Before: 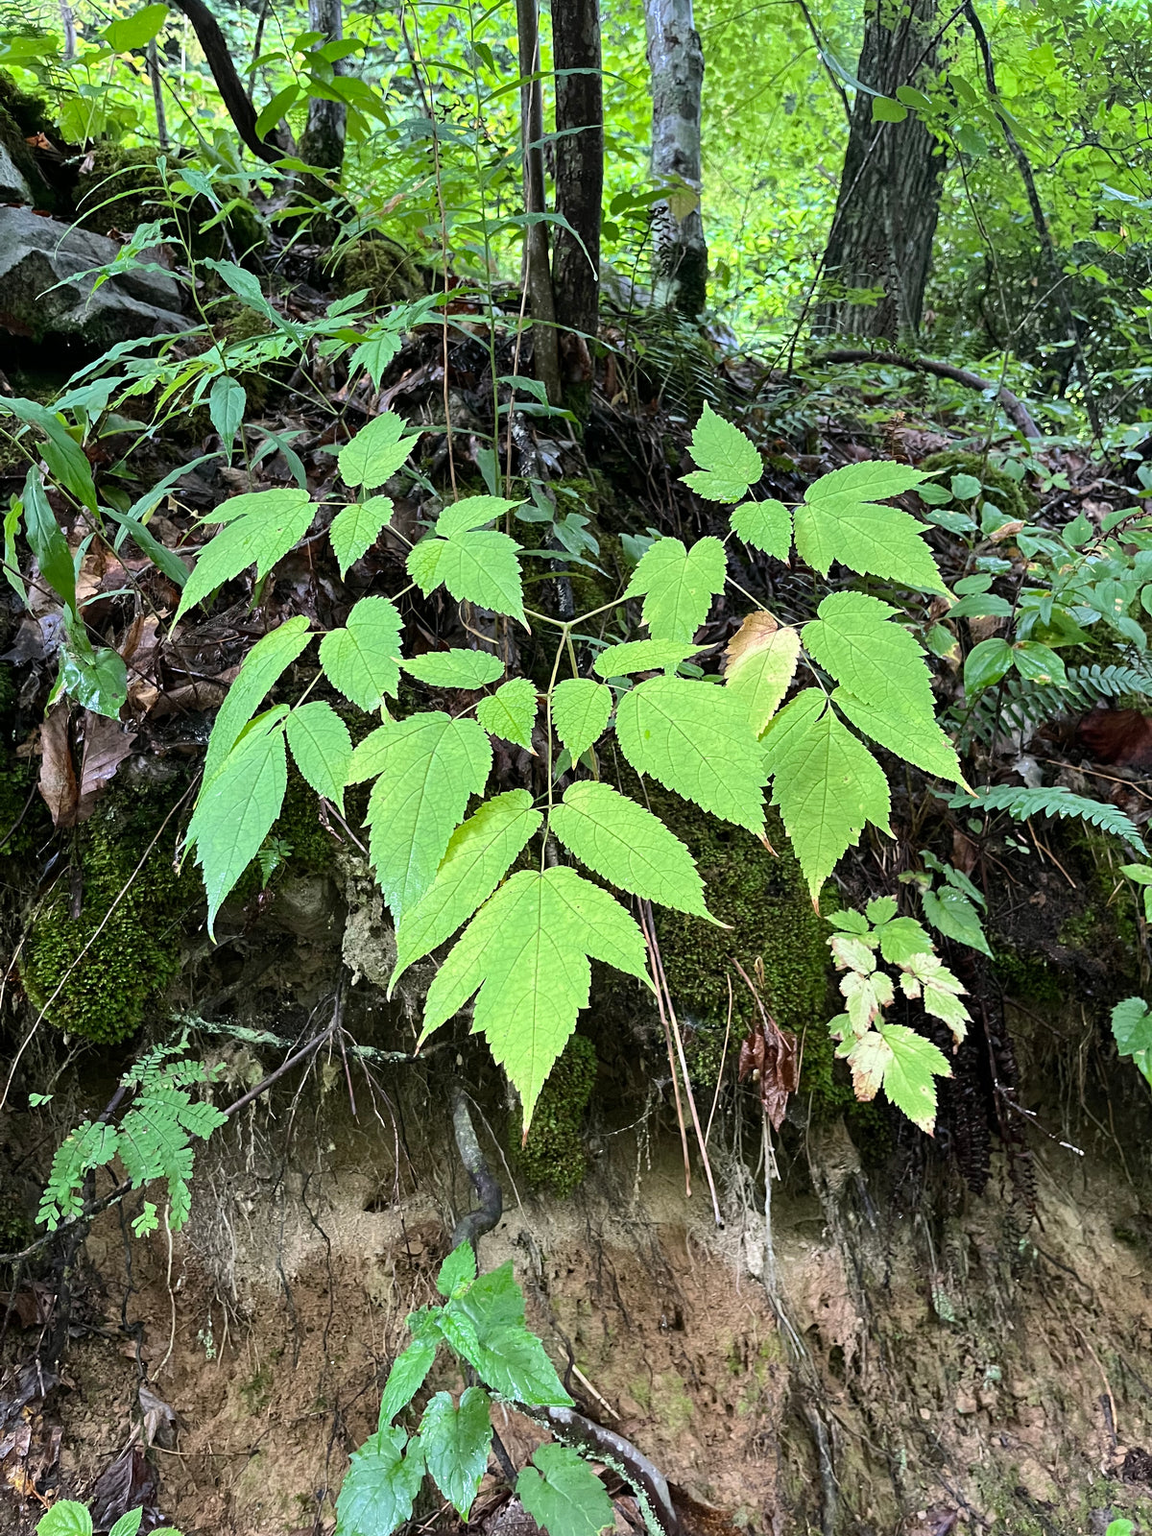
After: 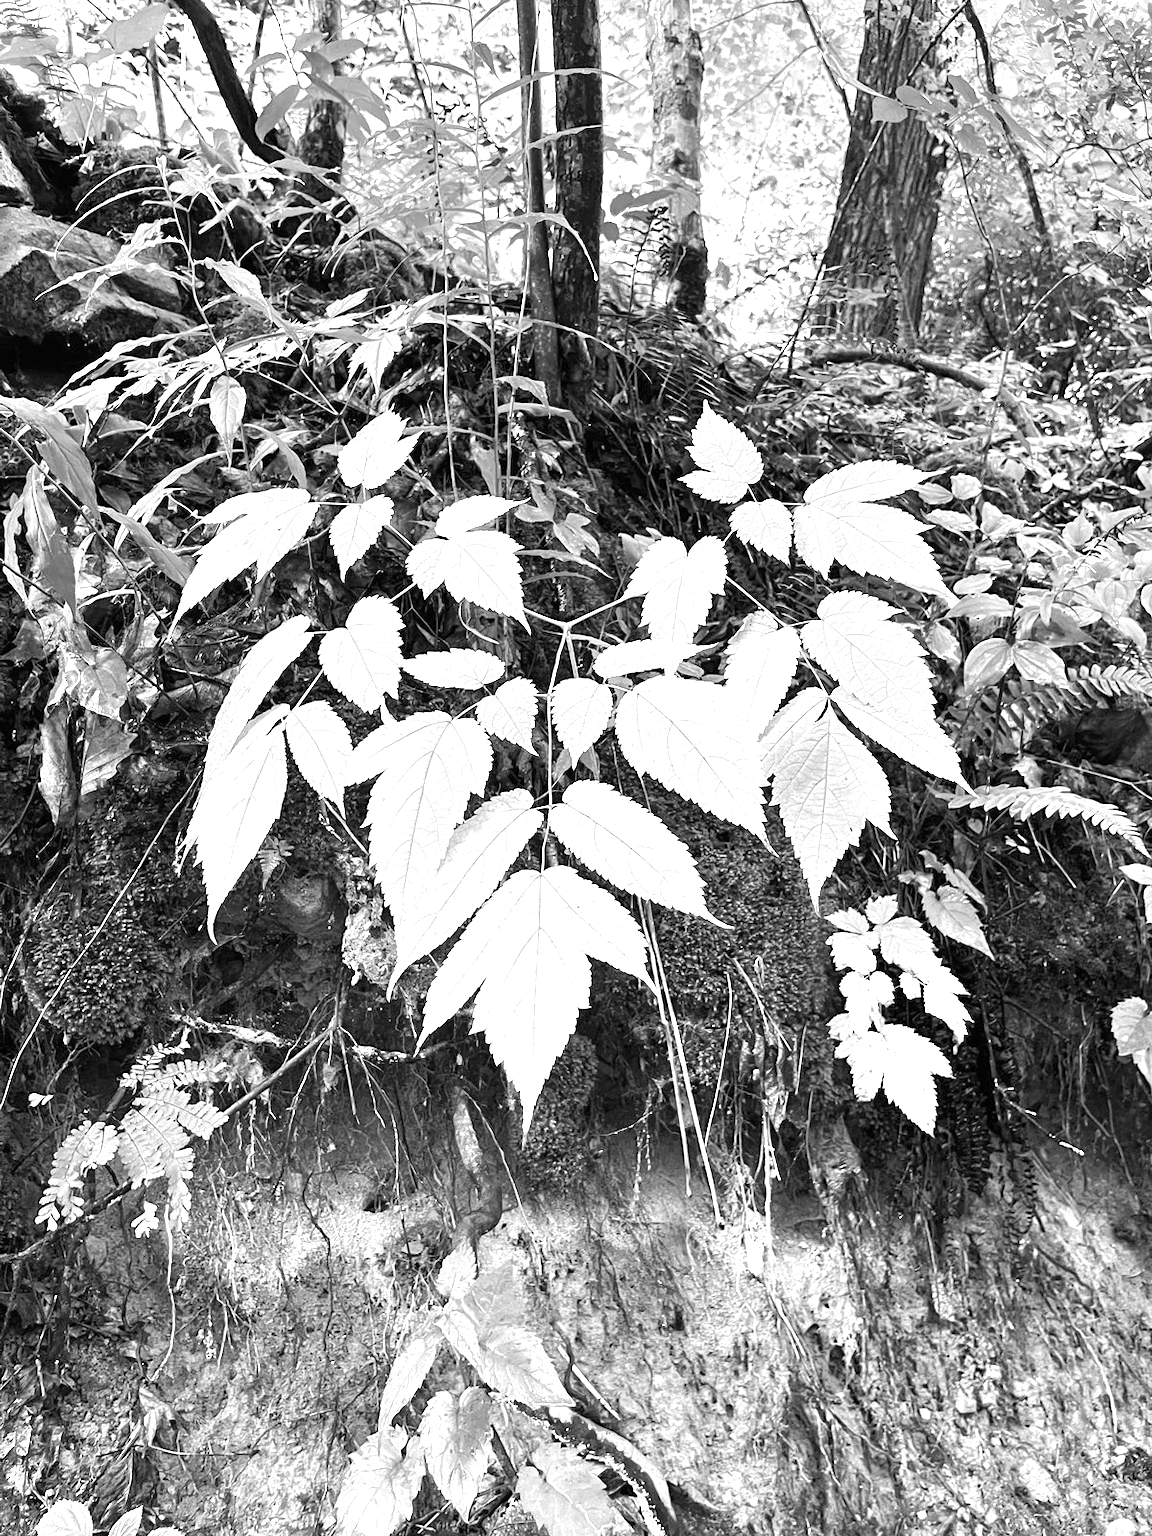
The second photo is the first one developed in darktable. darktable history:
color balance rgb: perceptual saturation grading › global saturation 25%, global vibrance 20%
monochrome: a 1.94, b -0.638
exposure: black level correction 0, exposure 1.2 EV, compensate highlight preservation false
